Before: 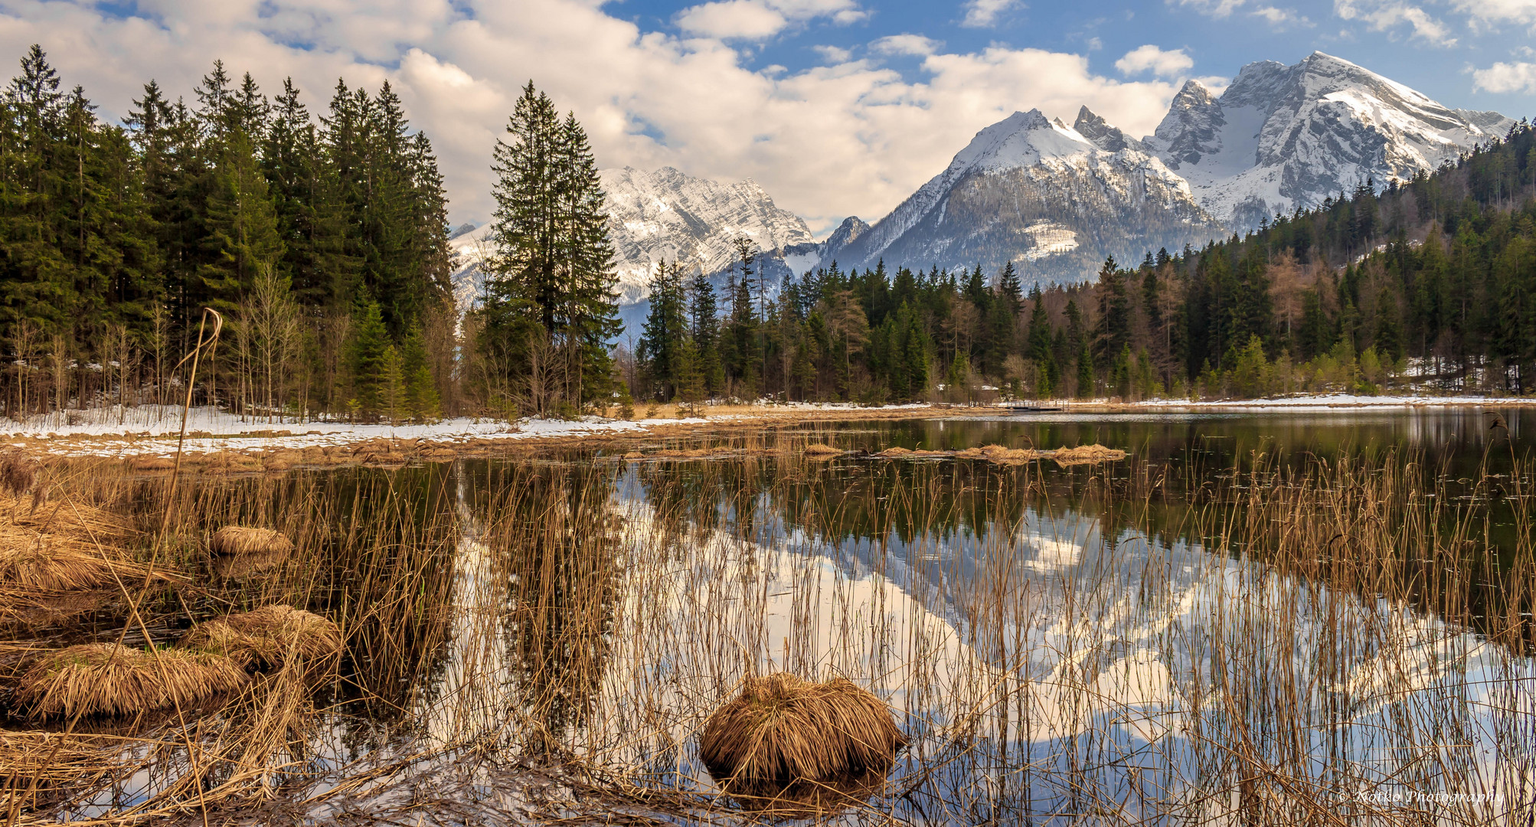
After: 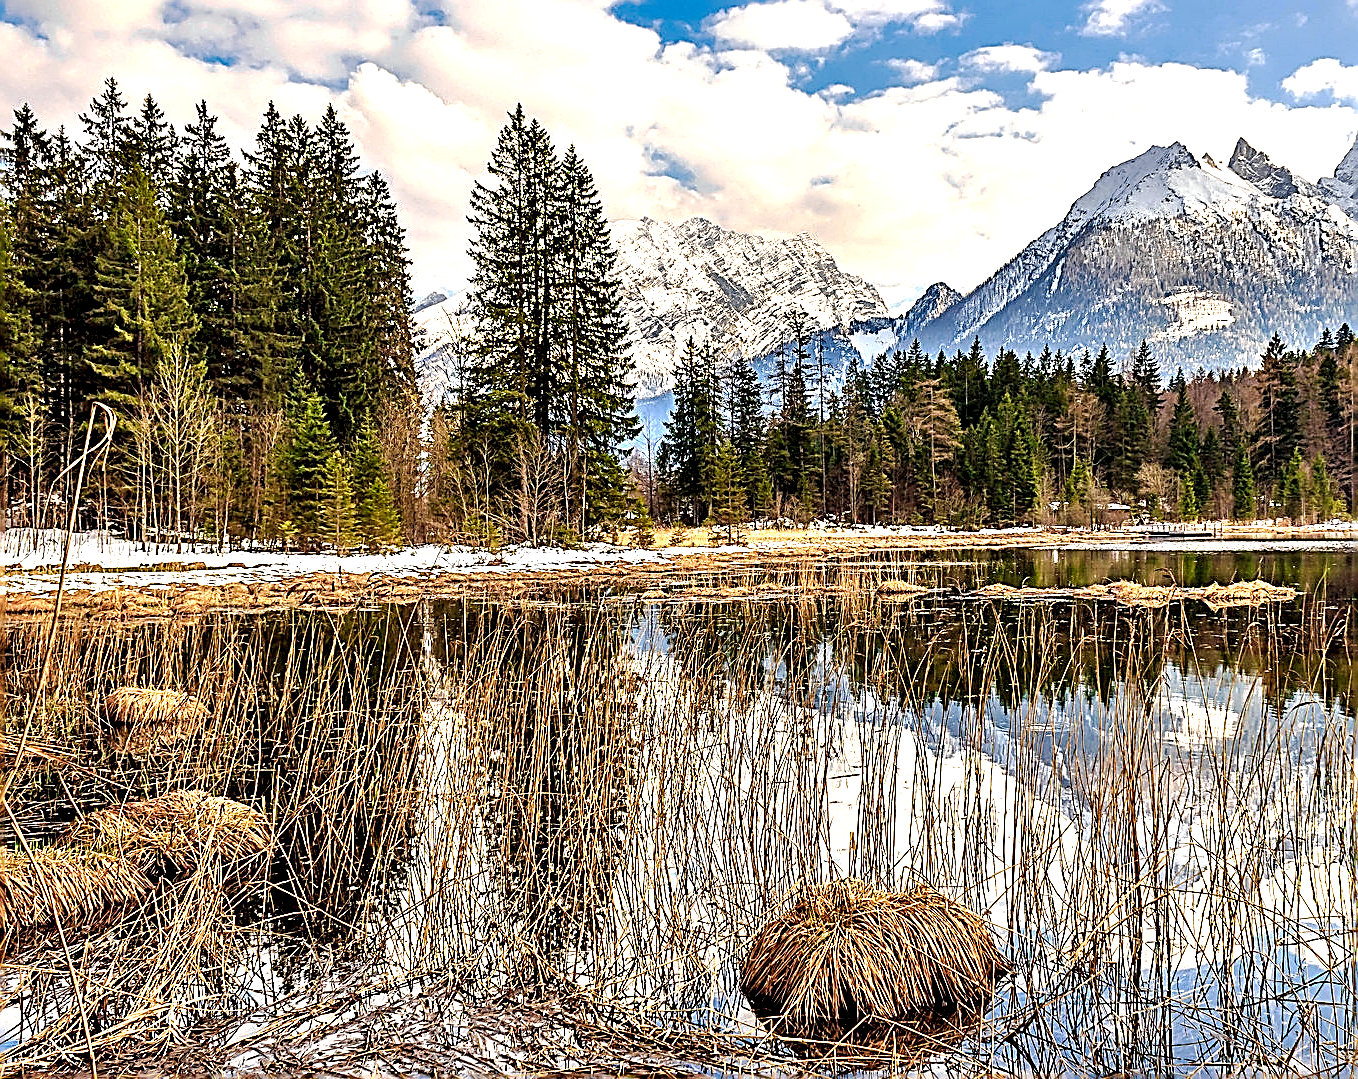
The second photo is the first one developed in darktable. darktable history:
contrast equalizer: y [[0.6 ×6], [0.55 ×6], [0 ×6], [0 ×6], [0 ×6]]
crop and rotate: left 8.69%, right 23.578%
exposure: black level correction 0, exposure 0.701 EV, compensate highlight preservation false
local contrast: mode bilateral grid, contrast 20, coarseness 50, detail 119%, midtone range 0.2
base curve: curves: ch0 [(0, 0) (0.262, 0.32) (0.722, 0.705) (1, 1)], preserve colors none
tone equalizer: edges refinement/feathering 500, mask exposure compensation -1.57 EV, preserve details no
sharpen: amount 2
contrast brightness saturation: saturation 0.123
